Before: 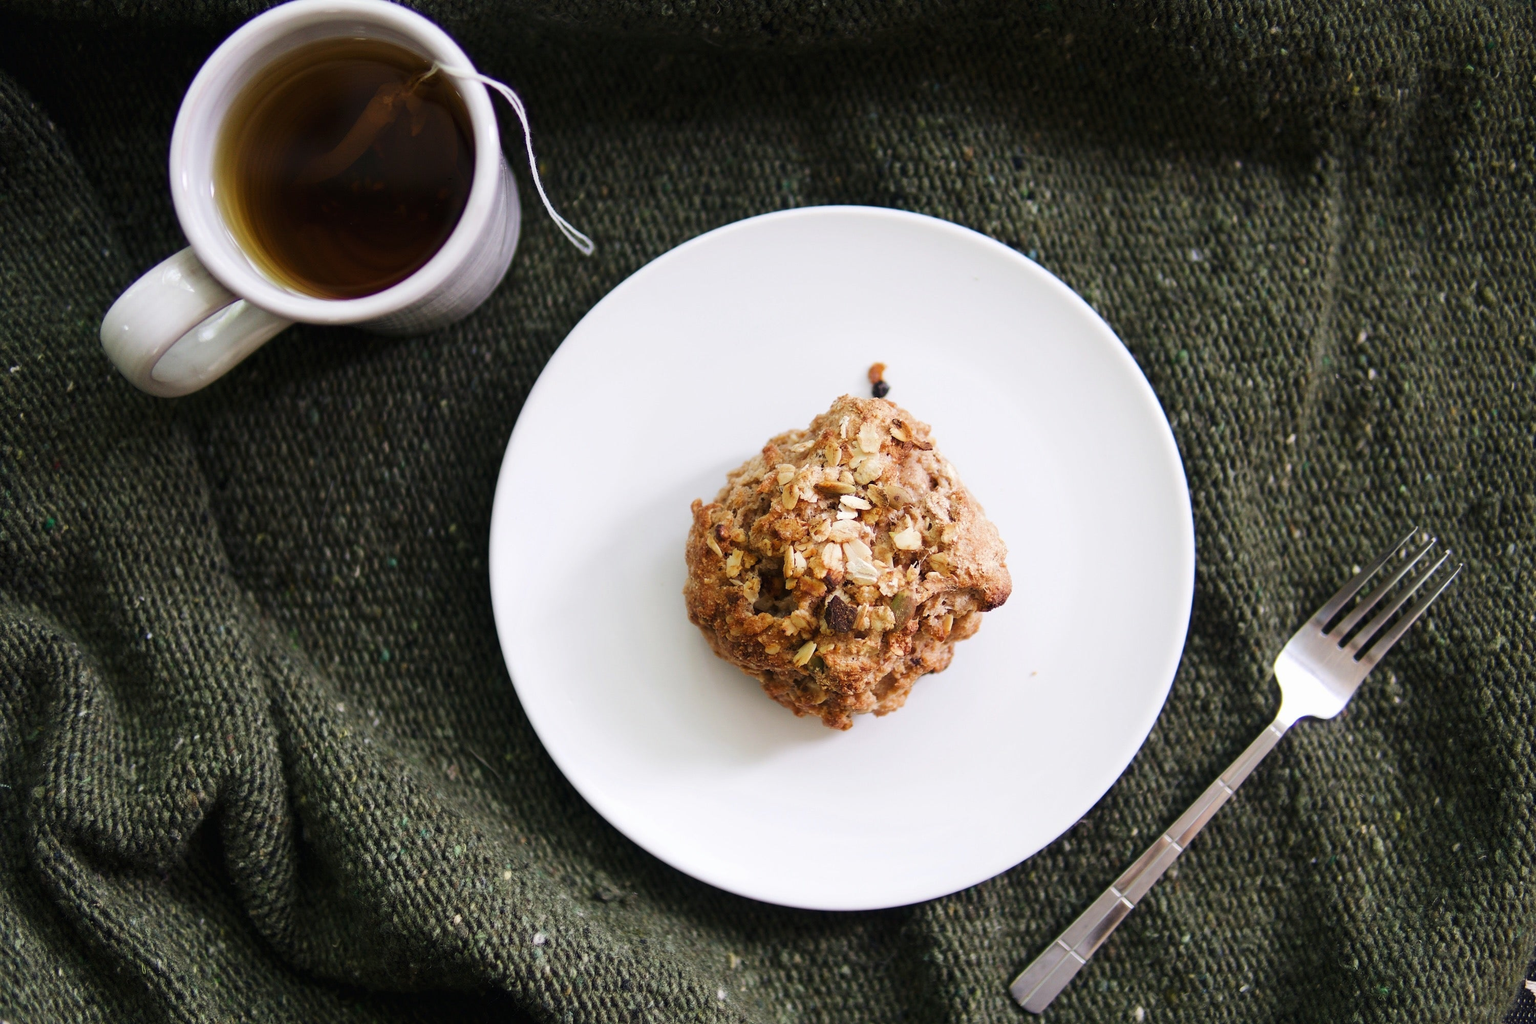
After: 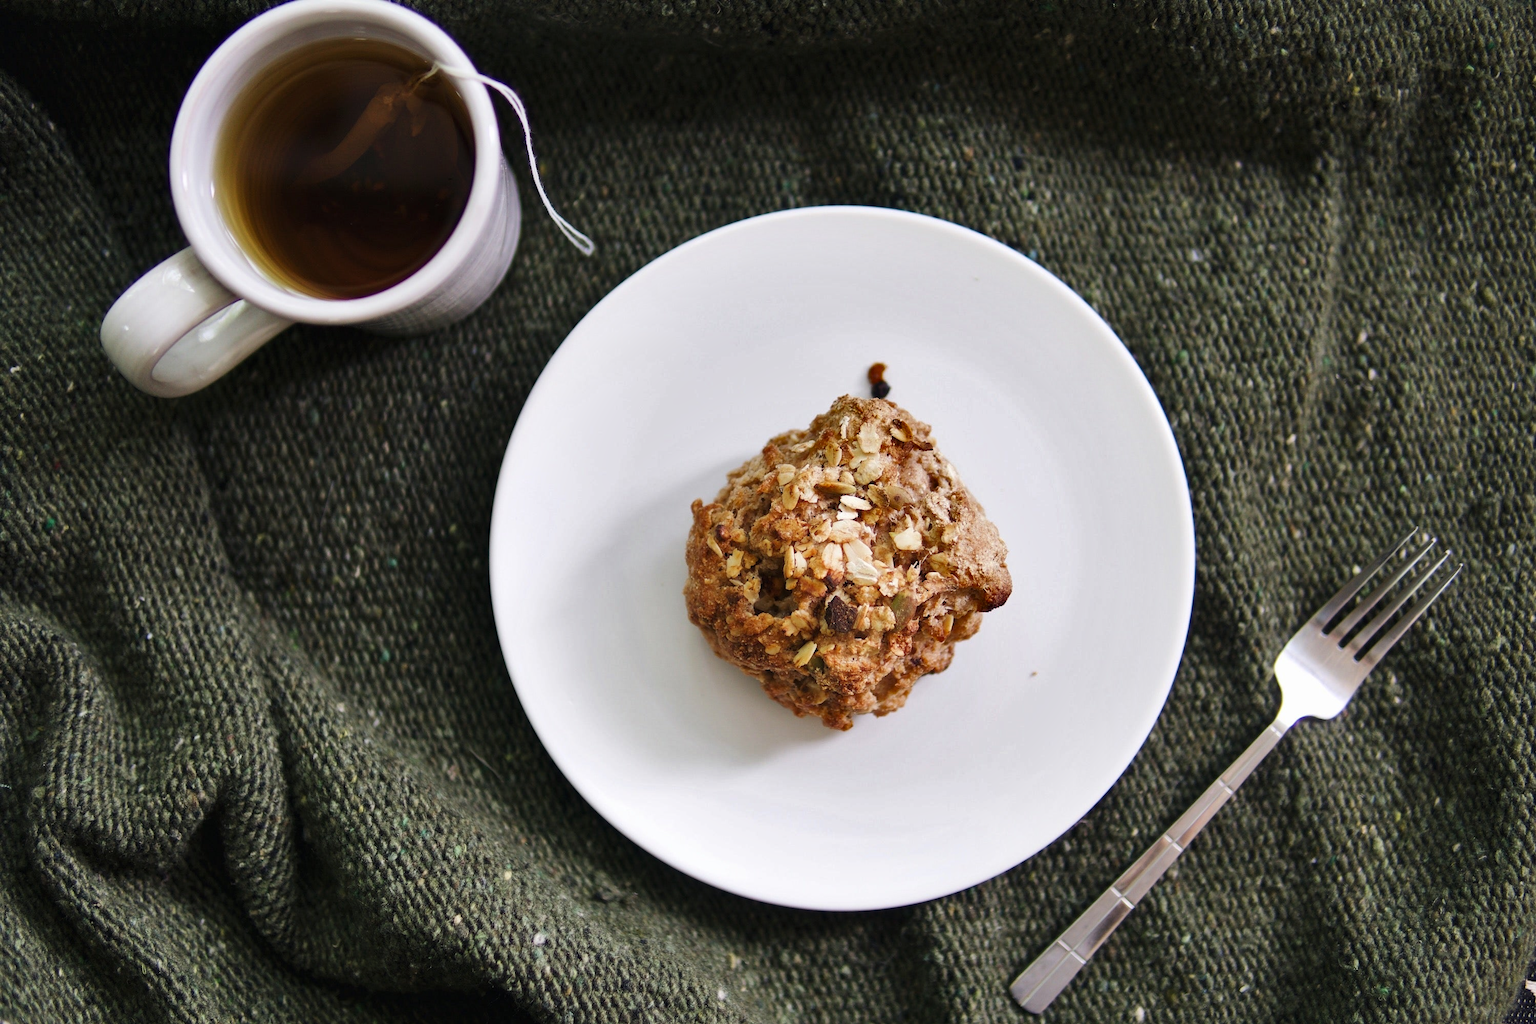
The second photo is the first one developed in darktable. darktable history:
shadows and highlights: shadows 30.61, highlights -62.79, soften with gaussian
